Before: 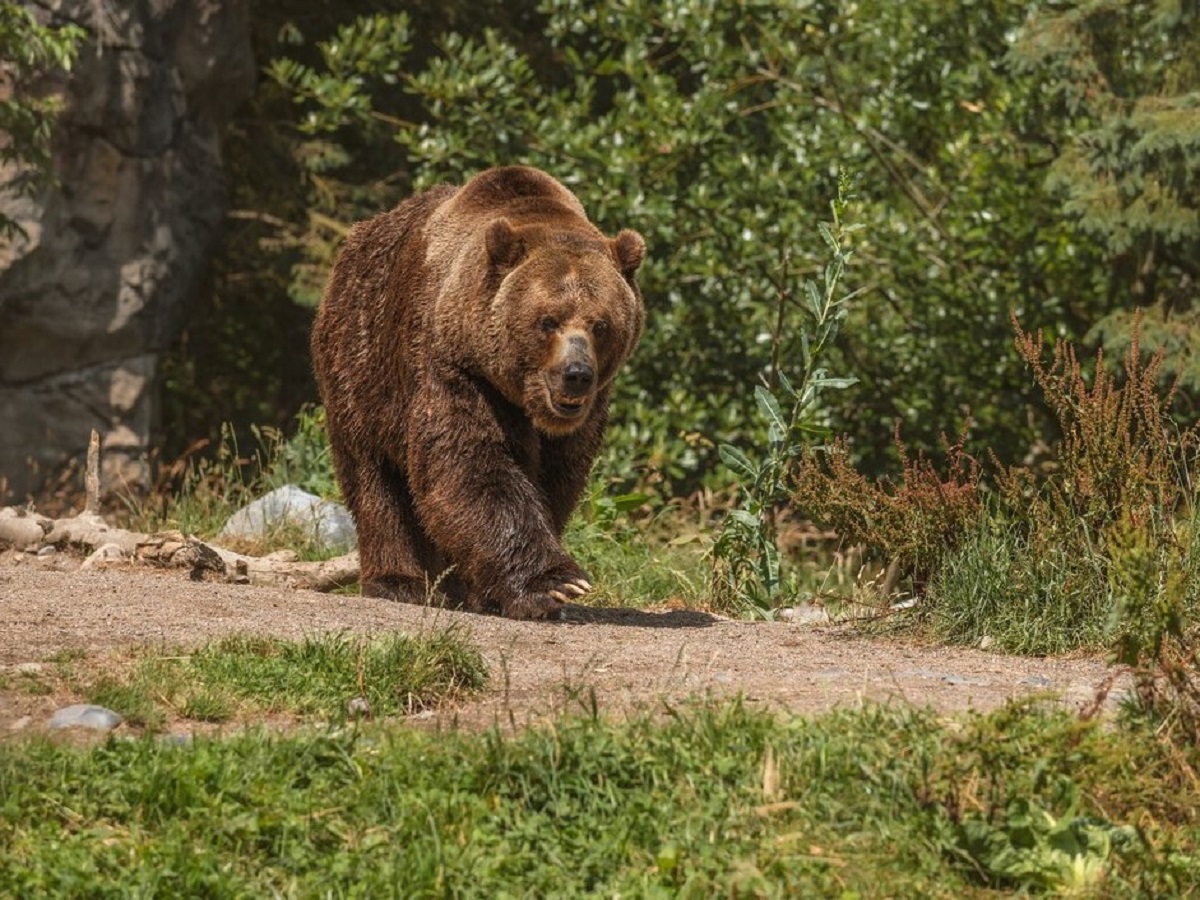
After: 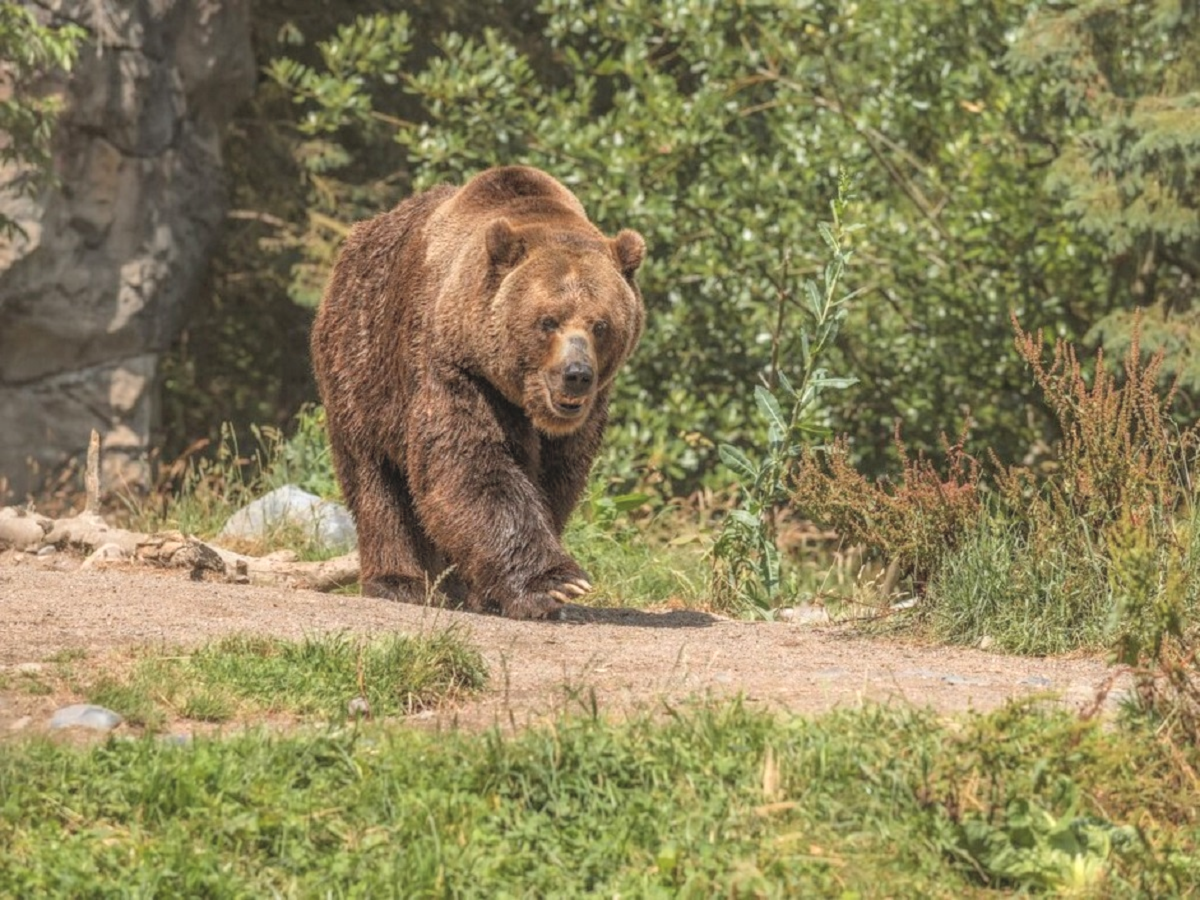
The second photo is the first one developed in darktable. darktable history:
lowpass: radius 0.5, unbound 0
local contrast: detail 115%
tone equalizer: on, module defaults
contrast brightness saturation: brightness 0.28
